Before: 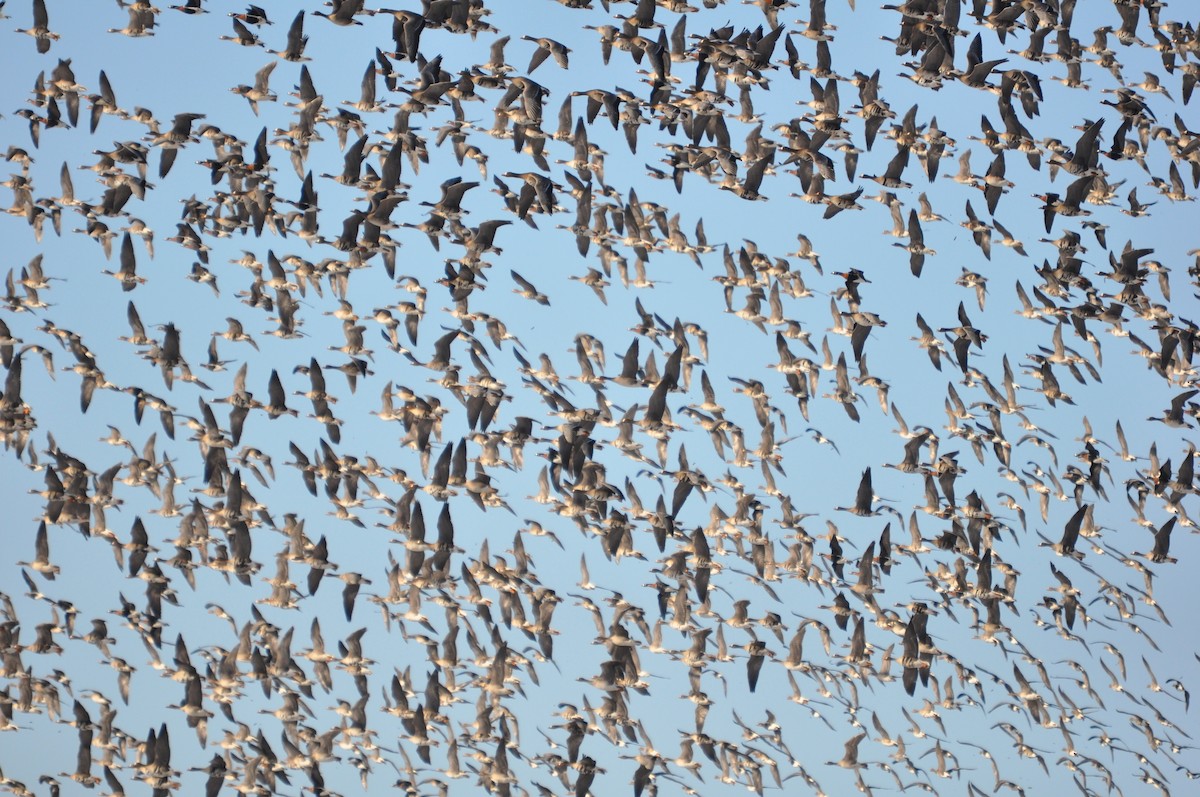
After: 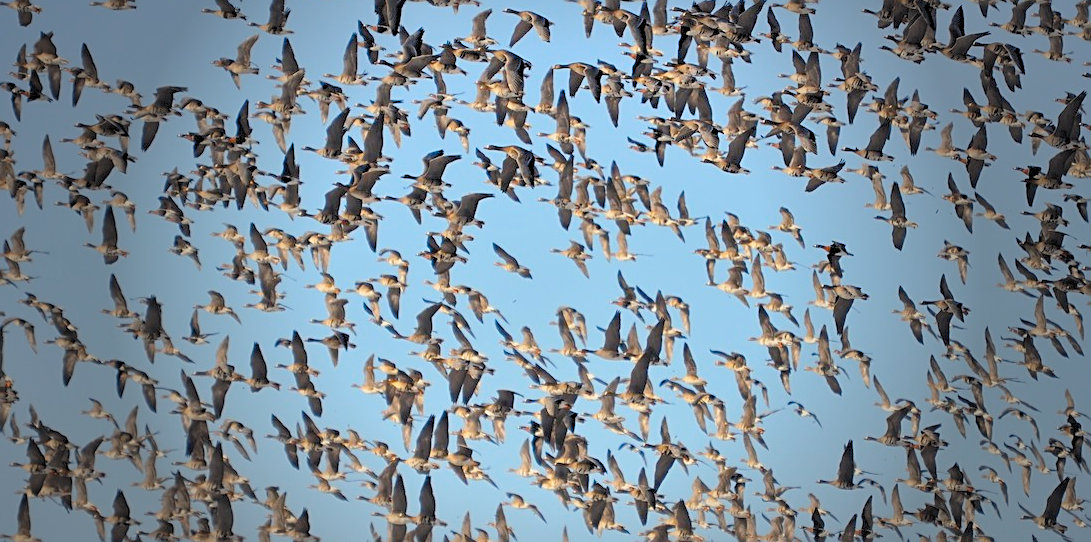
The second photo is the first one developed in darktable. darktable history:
vignetting: fall-off start 40.39%, fall-off radius 39.94%, brightness -0.579, saturation -0.269, unbound false
crop: left 1.519%, top 3.398%, right 7.542%, bottom 28.501%
exposure: black level correction 0, exposure -0.777 EV, compensate highlight preservation false
sharpen: on, module defaults
levels: levels [0.072, 0.414, 0.976]
contrast brightness saturation: saturation -0.103
shadows and highlights: shadows 6.05, soften with gaussian
color balance rgb: linear chroma grading › shadows -8.216%, linear chroma grading › global chroma 9.922%, perceptual saturation grading › global saturation 30.353%, perceptual brilliance grading › global brilliance 10.576%, perceptual brilliance grading › shadows 14.23%
